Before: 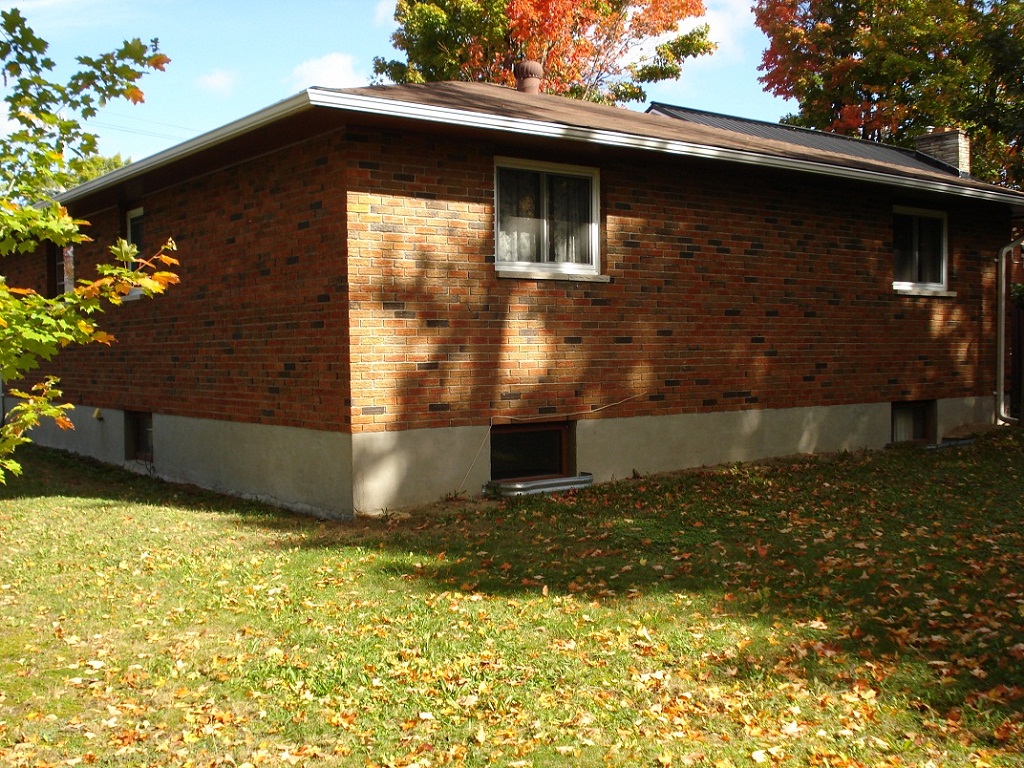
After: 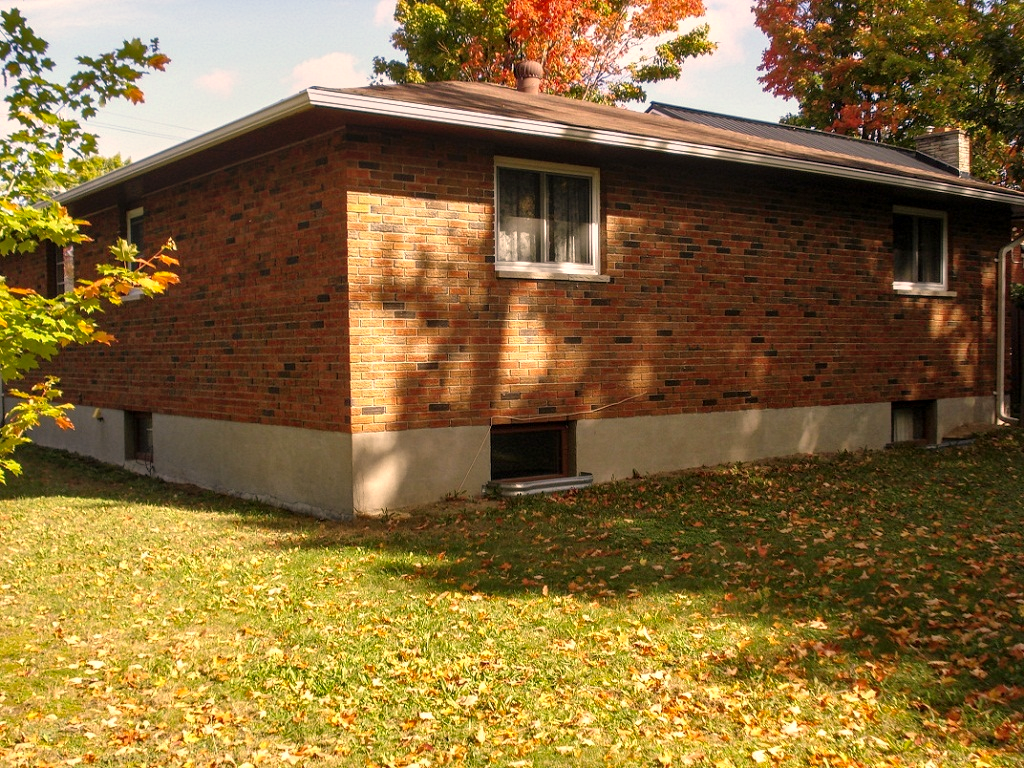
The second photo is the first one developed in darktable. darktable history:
local contrast: on, module defaults
color correction: highlights a* 11.98, highlights b* 11.83
shadows and highlights: shadows 43.11, highlights 8.18
